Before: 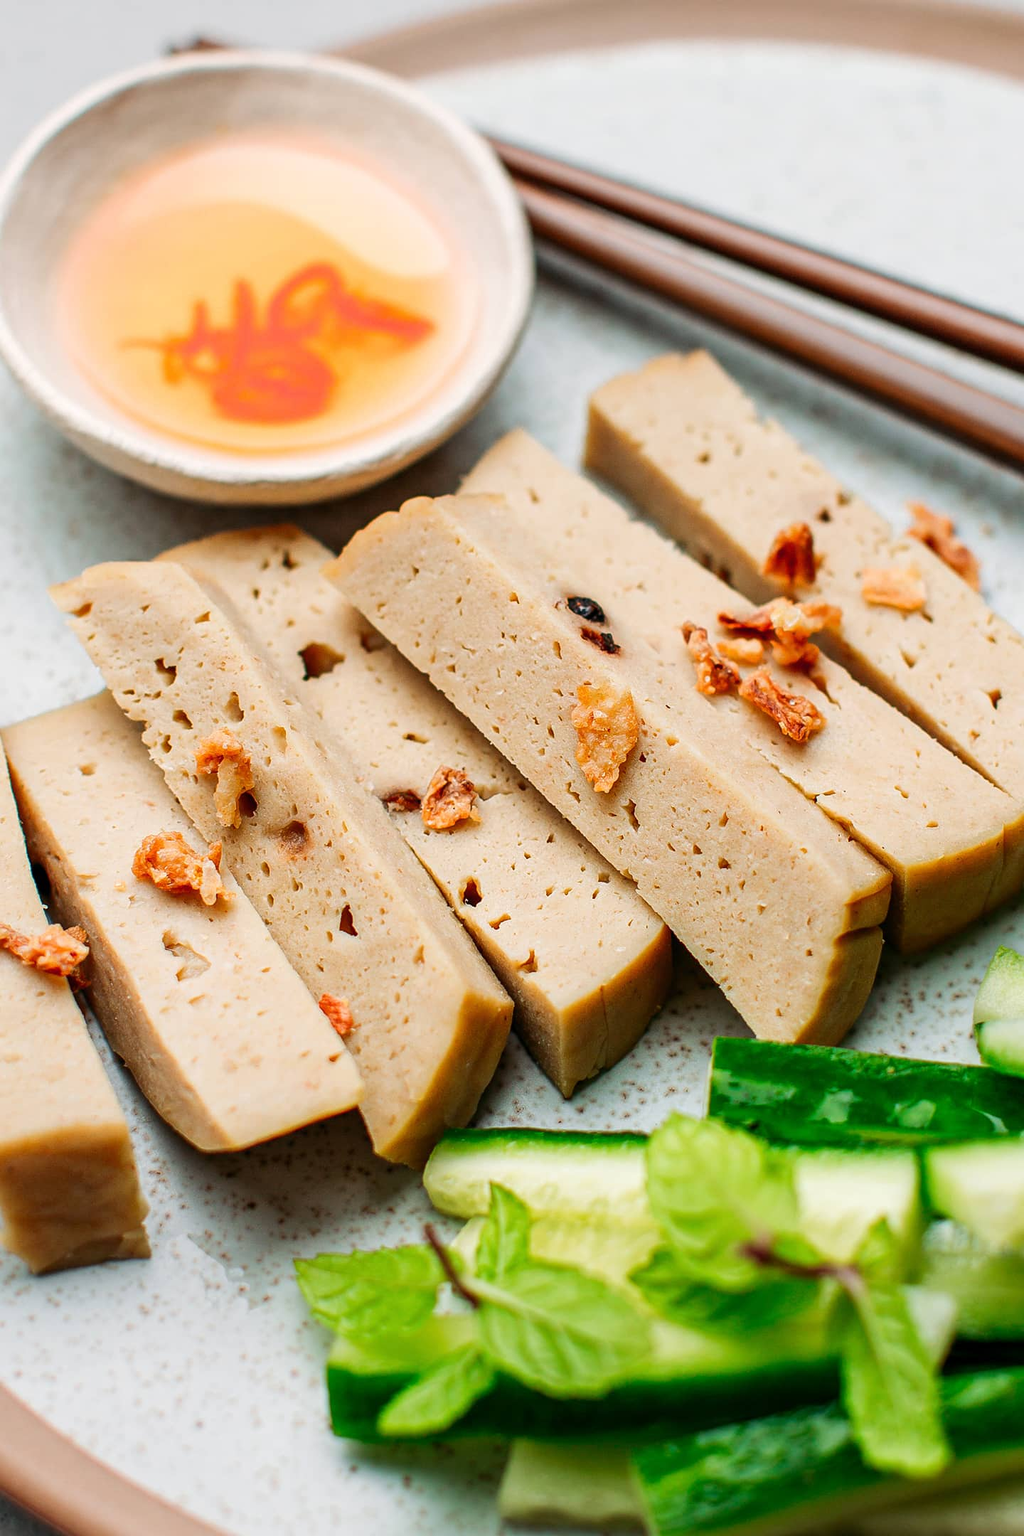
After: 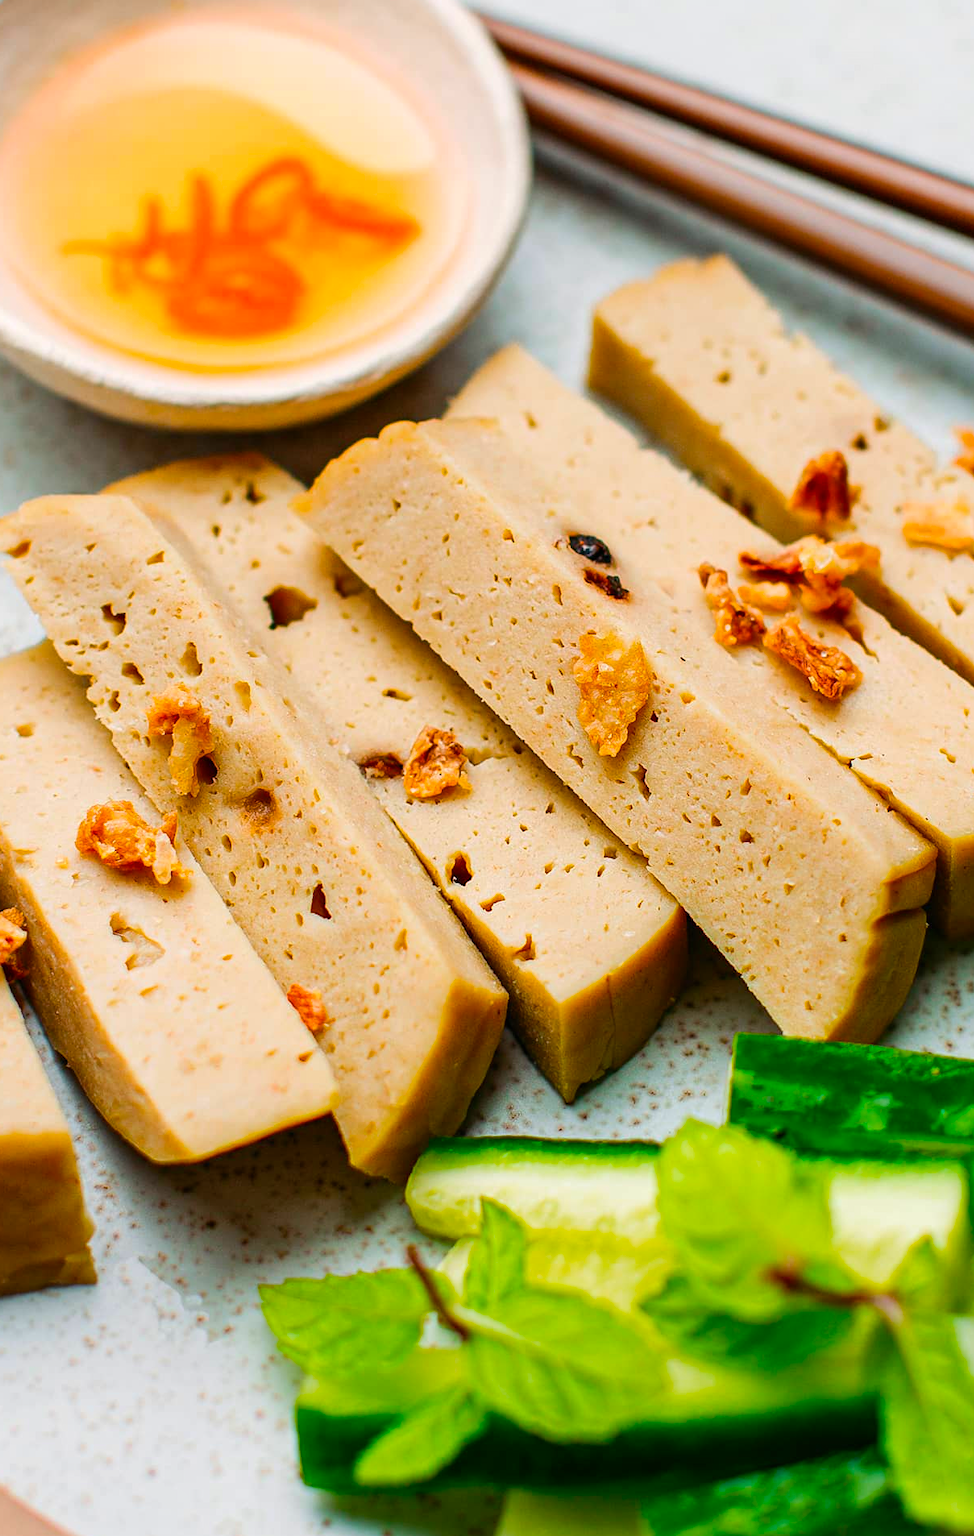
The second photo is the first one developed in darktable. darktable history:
local contrast: mode bilateral grid, contrast 100, coarseness 100, detail 94%, midtone range 0.2
color balance rgb: linear chroma grading › global chroma 15%, perceptual saturation grading › global saturation 30%
crop: left 6.446%, top 8.188%, right 9.538%, bottom 3.548%
